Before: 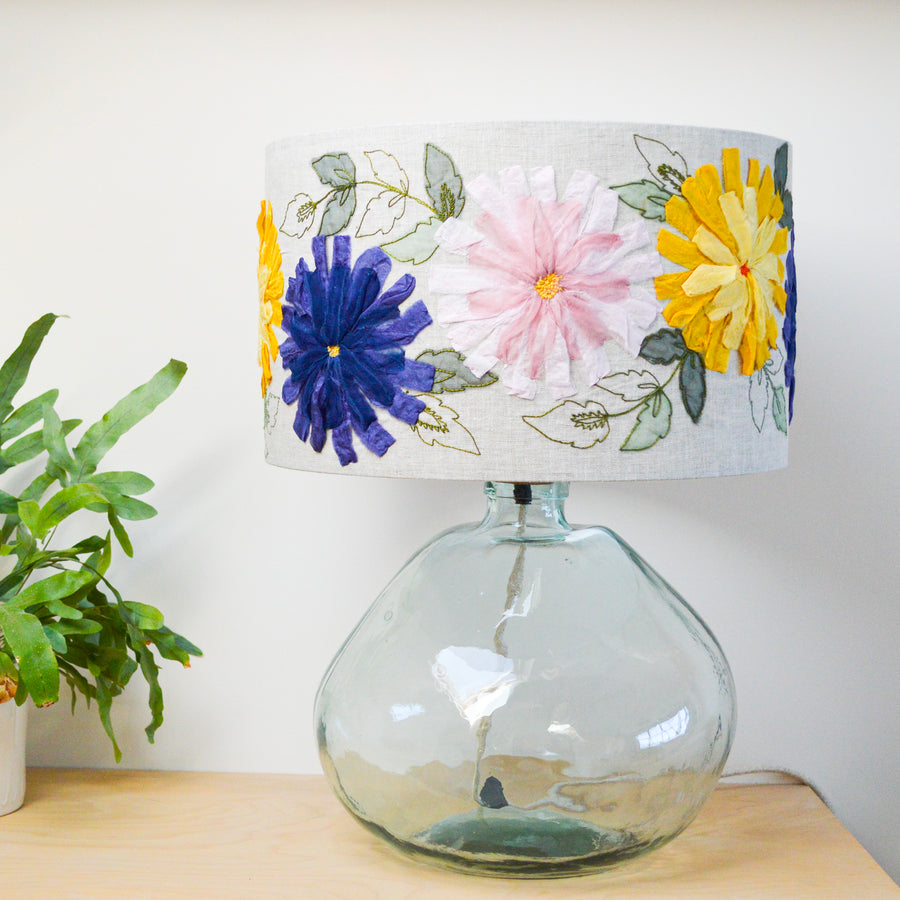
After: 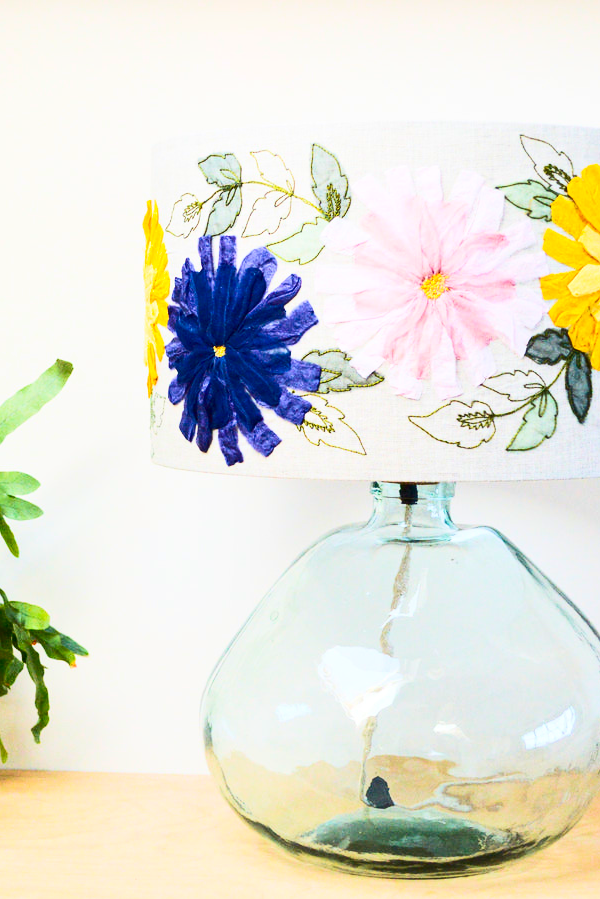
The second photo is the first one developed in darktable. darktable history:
crop and rotate: left 12.727%, right 20.519%
contrast brightness saturation: contrast 0.4, brightness 0.105, saturation 0.214
velvia: on, module defaults
